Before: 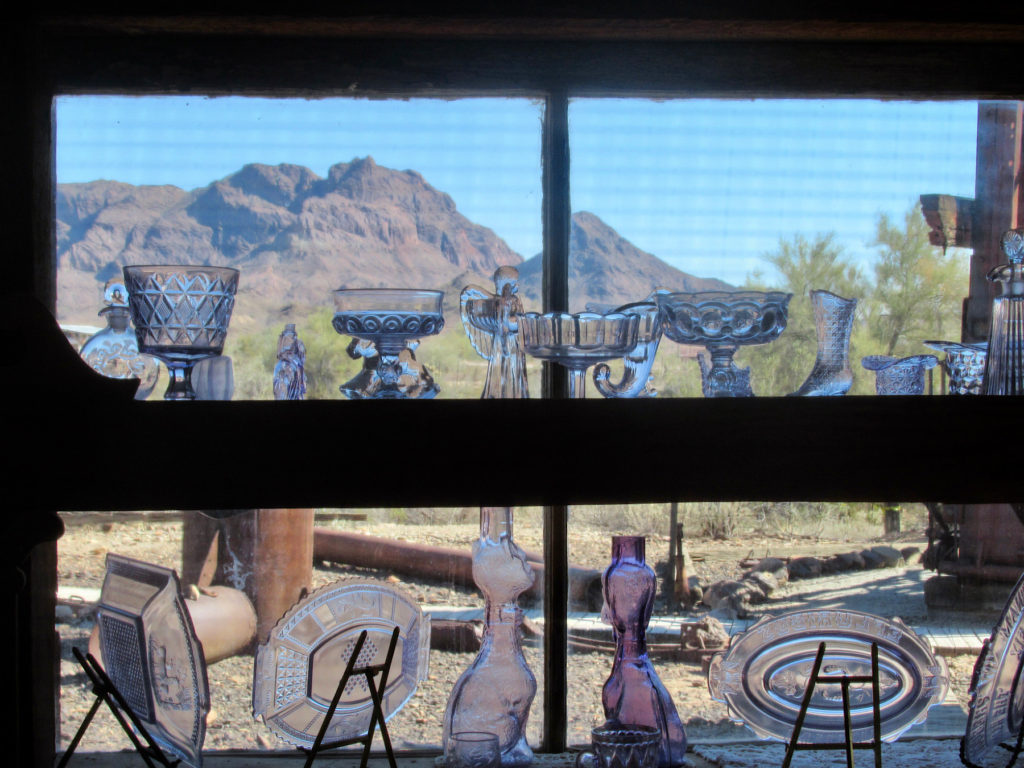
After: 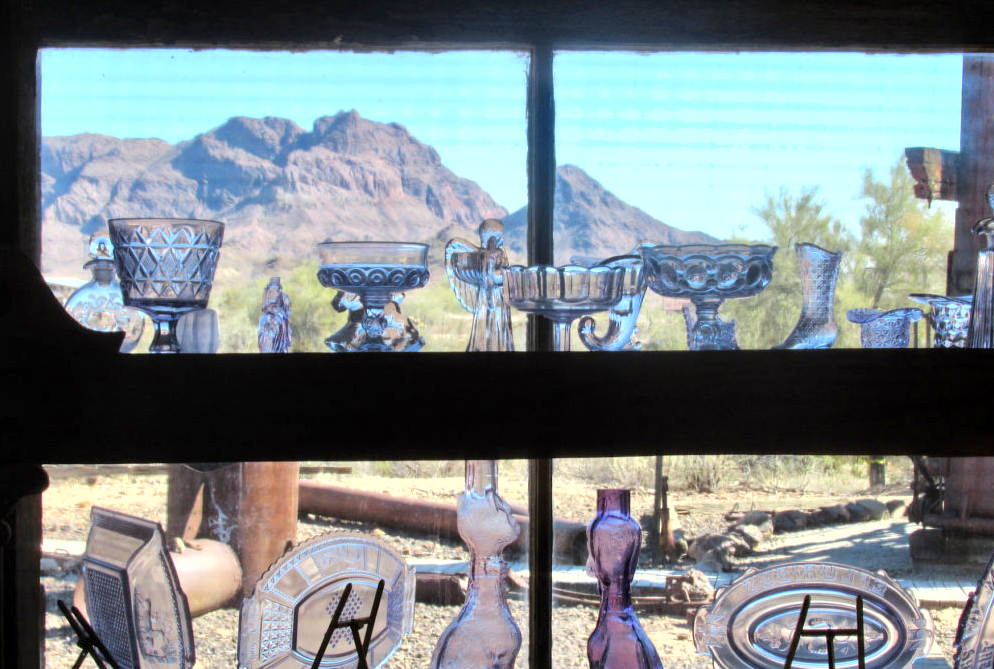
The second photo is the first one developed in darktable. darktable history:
shadows and highlights: low approximation 0.01, soften with gaussian
exposure: exposure 0.64 EV, compensate highlight preservation false
crop: left 1.507%, top 6.147%, right 1.379%, bottom 6.637%
